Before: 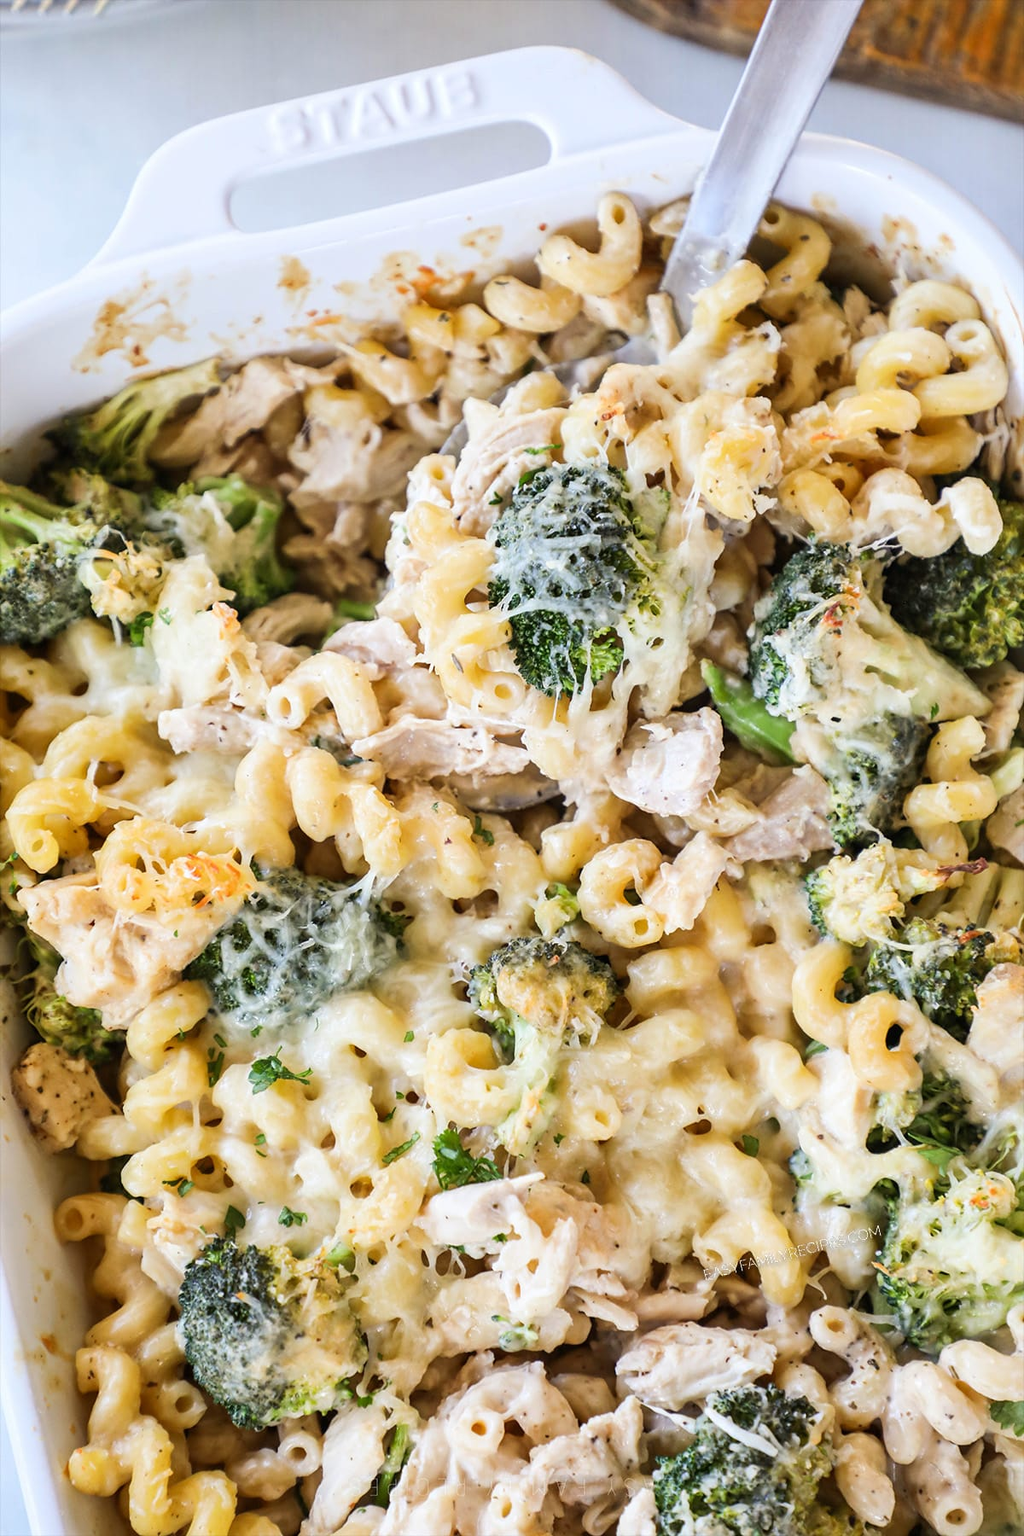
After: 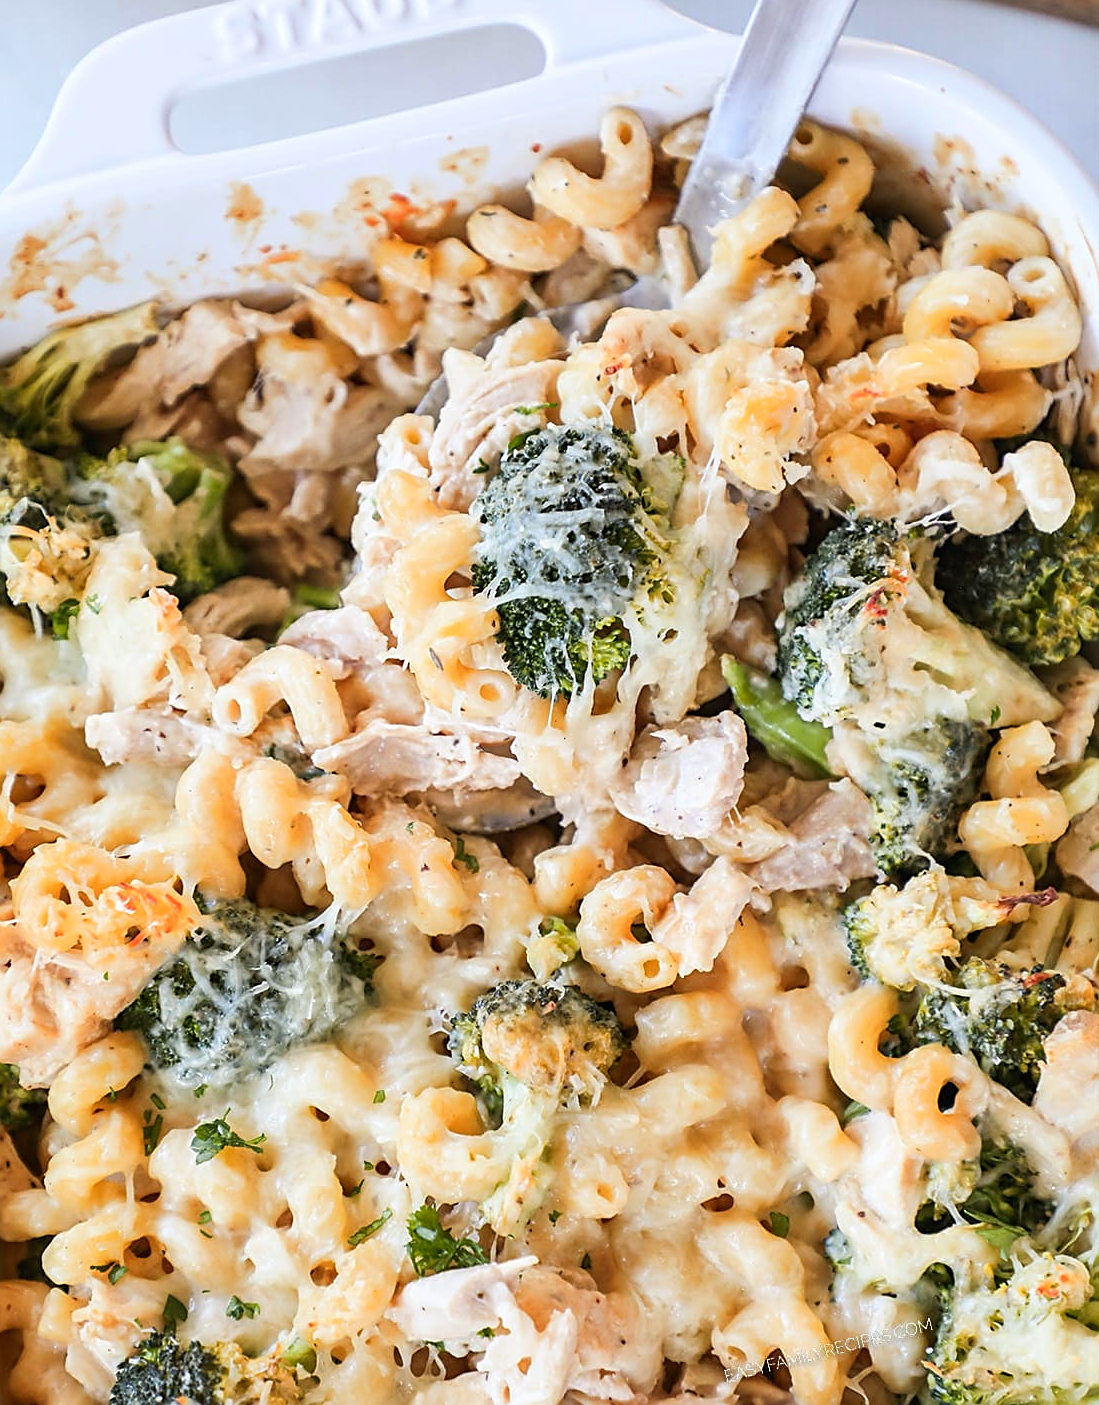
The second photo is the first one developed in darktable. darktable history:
crop: left 8.372%, top 6.582%, bottom 15.337%
sharpen: on, module defaults
color zones: curves: ch1 [(0.309, 0.524) (0.41, 0.329) (0.508, 0.509)]; ch2 [(0.25, 0.457) (0.75, 0.5)]
exposure: compensate exposure bias true, compensate highlight preservation false
